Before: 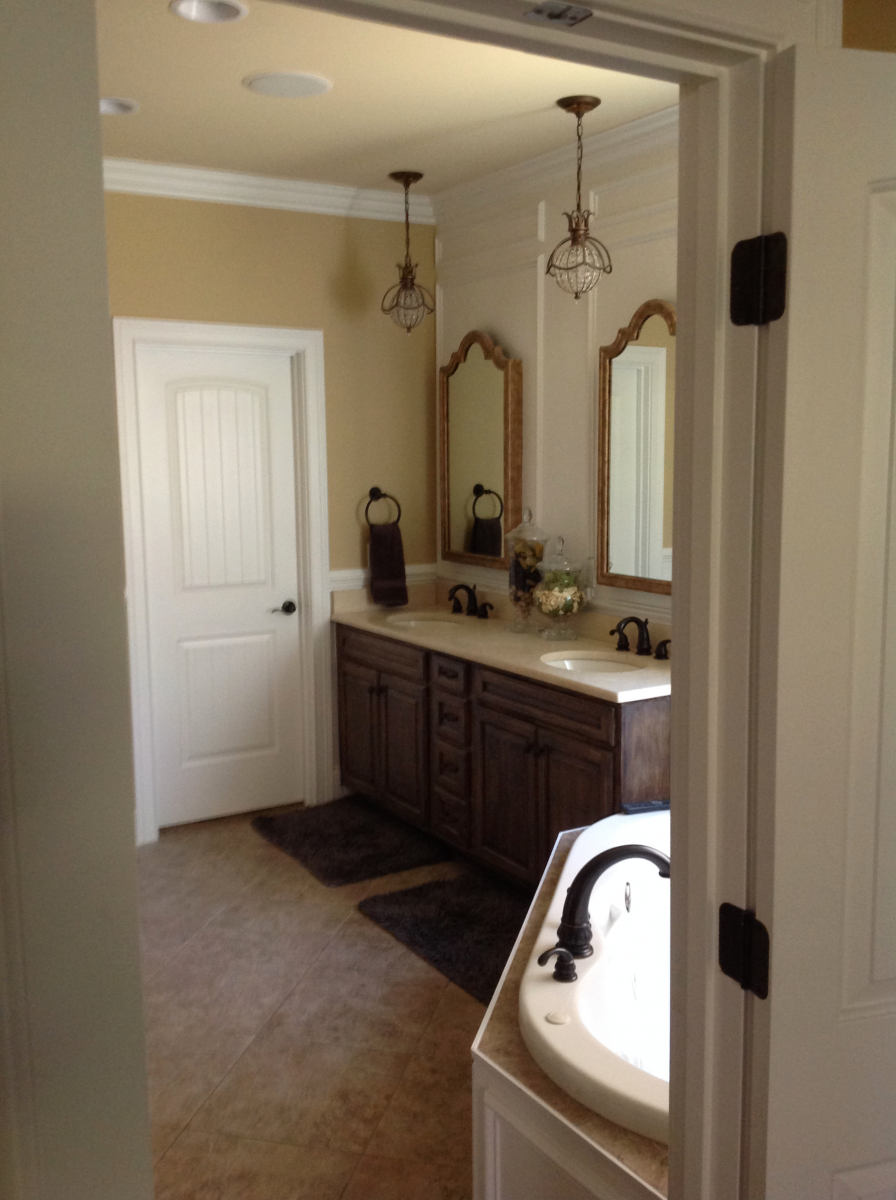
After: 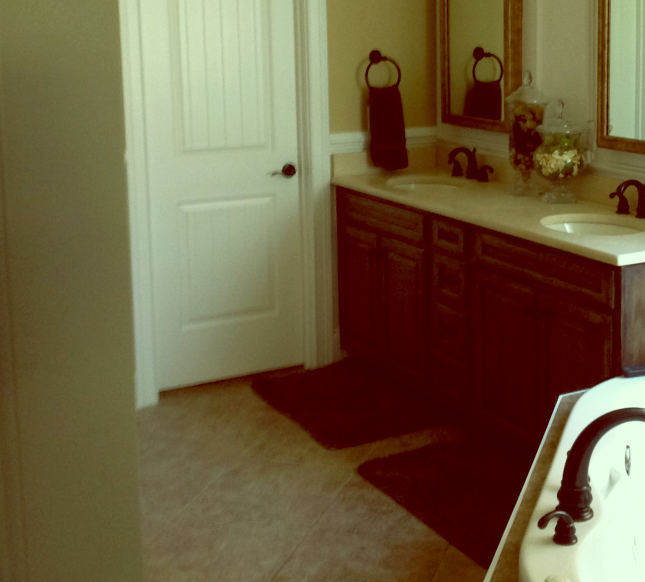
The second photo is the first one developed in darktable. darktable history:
crop: top 36.498%, right 27.964%, bottom 14.995%
color balance: lift [1, 1.015, 0.987, 0.985], gamma [1, 0.959, 1.042, 0.958], gain [0.927, 0.938, 1.072, 0.928], contrast 1.5%
